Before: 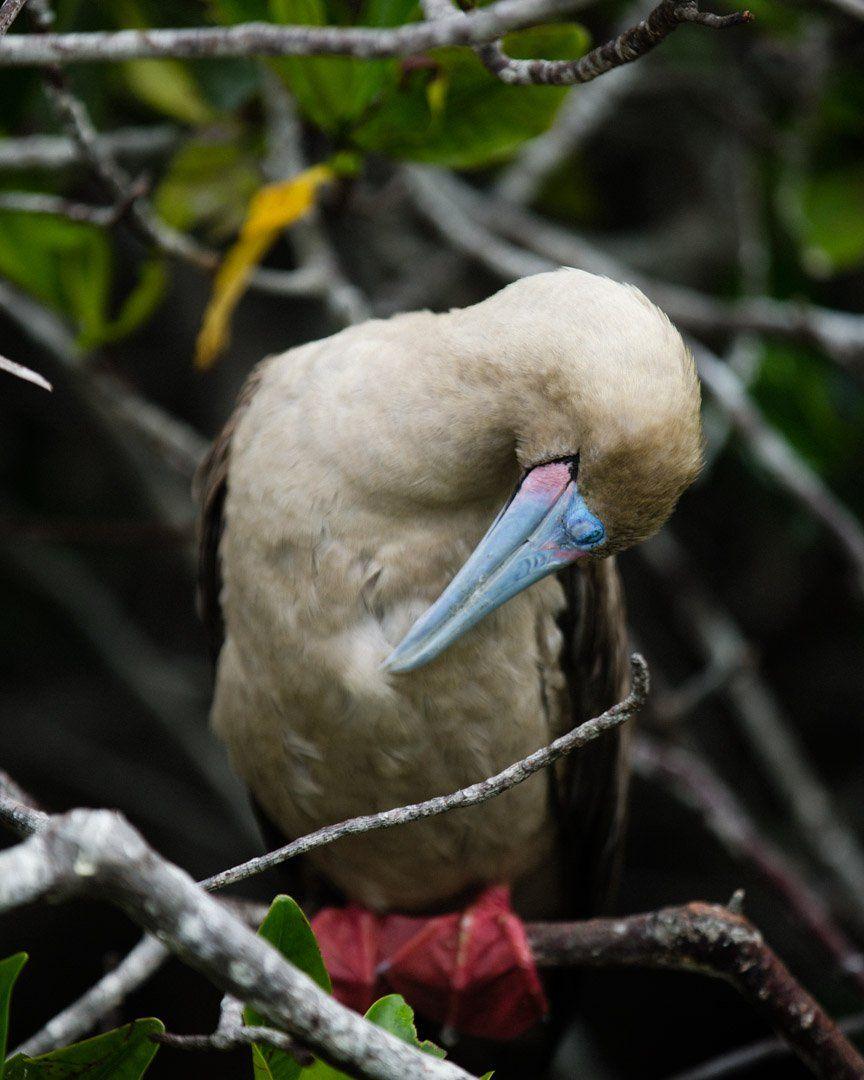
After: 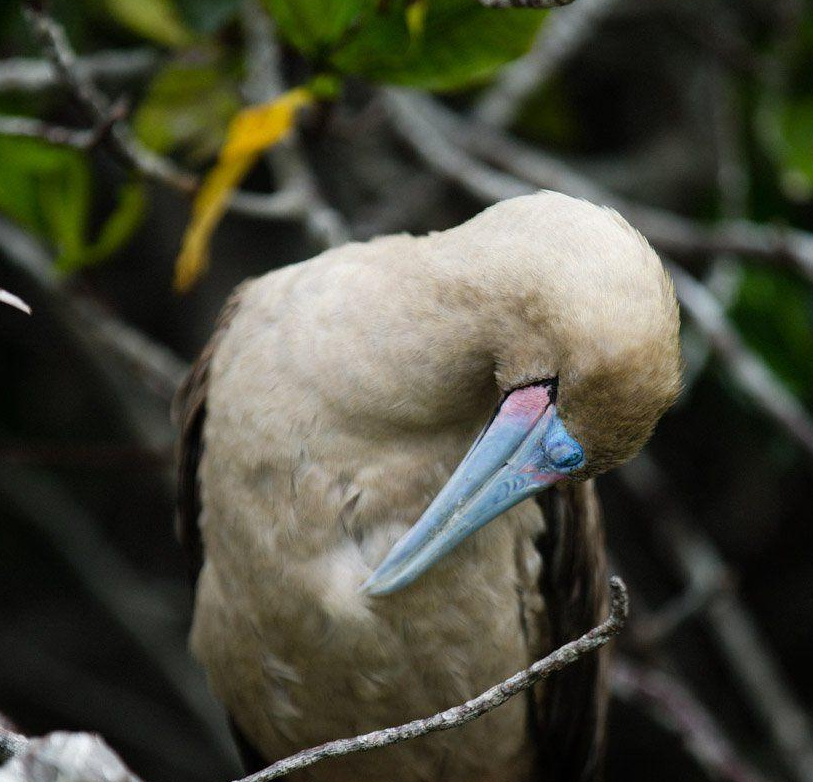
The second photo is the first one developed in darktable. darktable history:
crop: left 2.52%, top 7.184%, right 3.333%, bottom 20.367%
